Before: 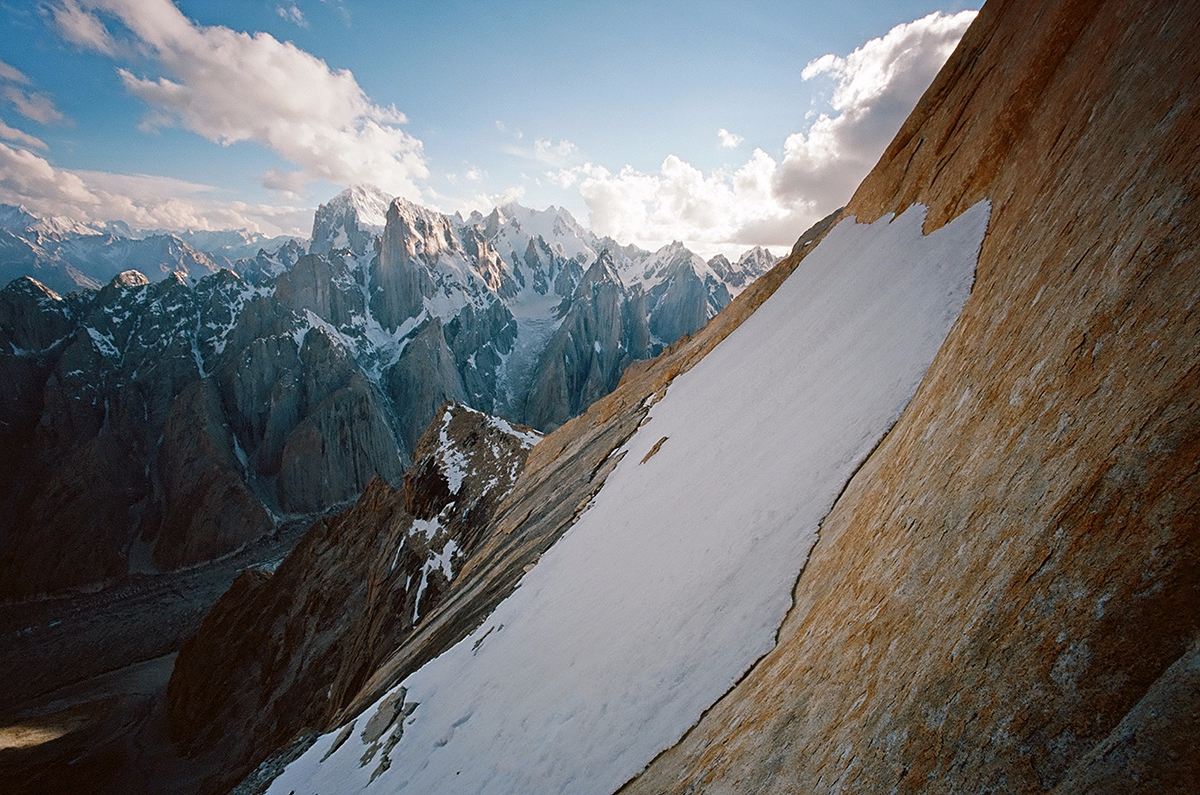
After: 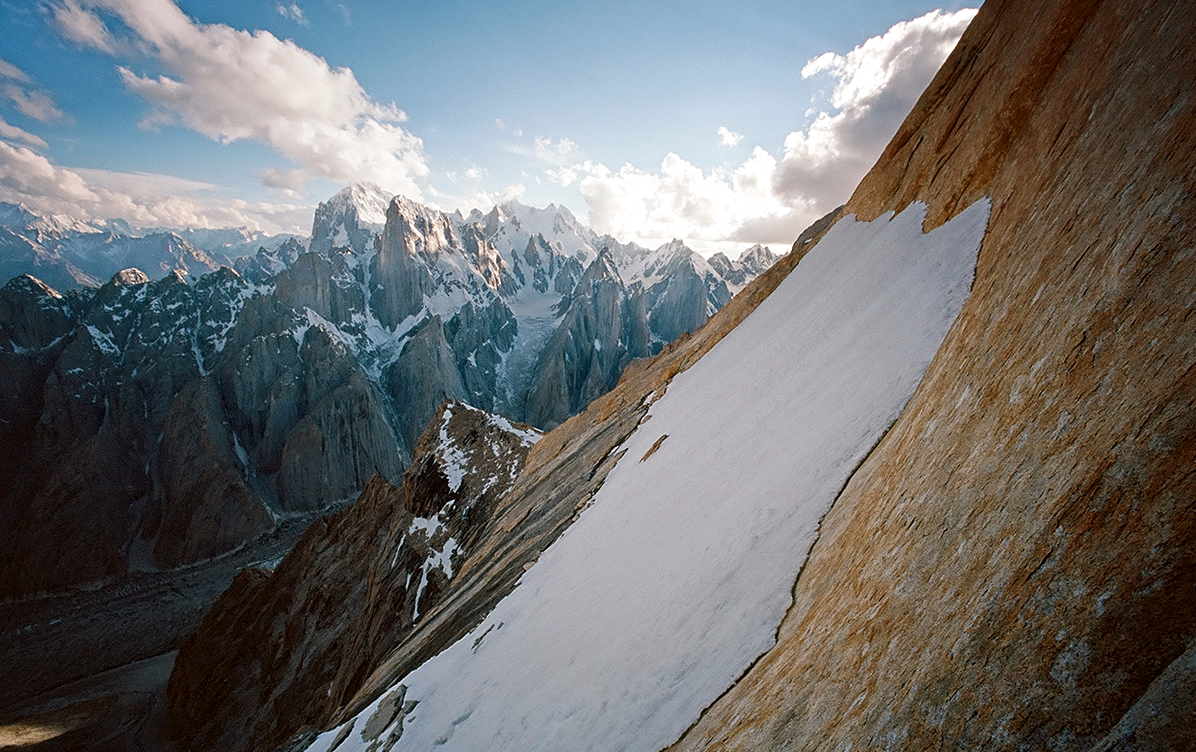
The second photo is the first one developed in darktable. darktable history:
local contrast: highlights 107%, shadows 102%, detail 119%, midtone range 0.2
crop: top 0.32%, right 0.264%, bottom 5.035%
